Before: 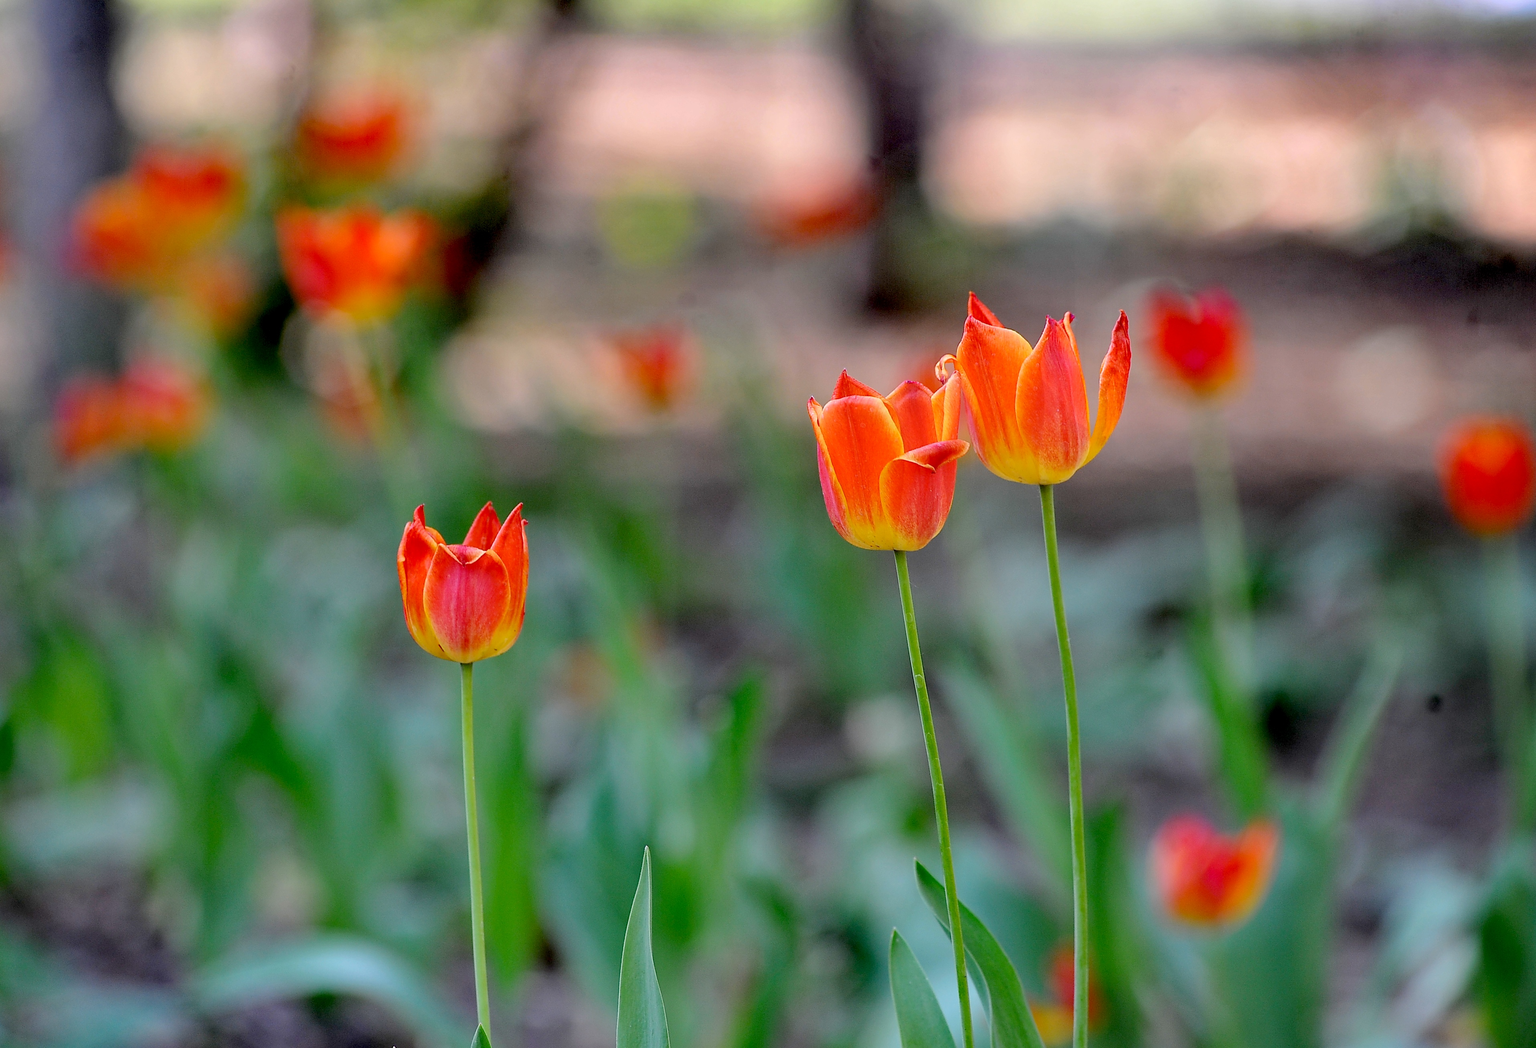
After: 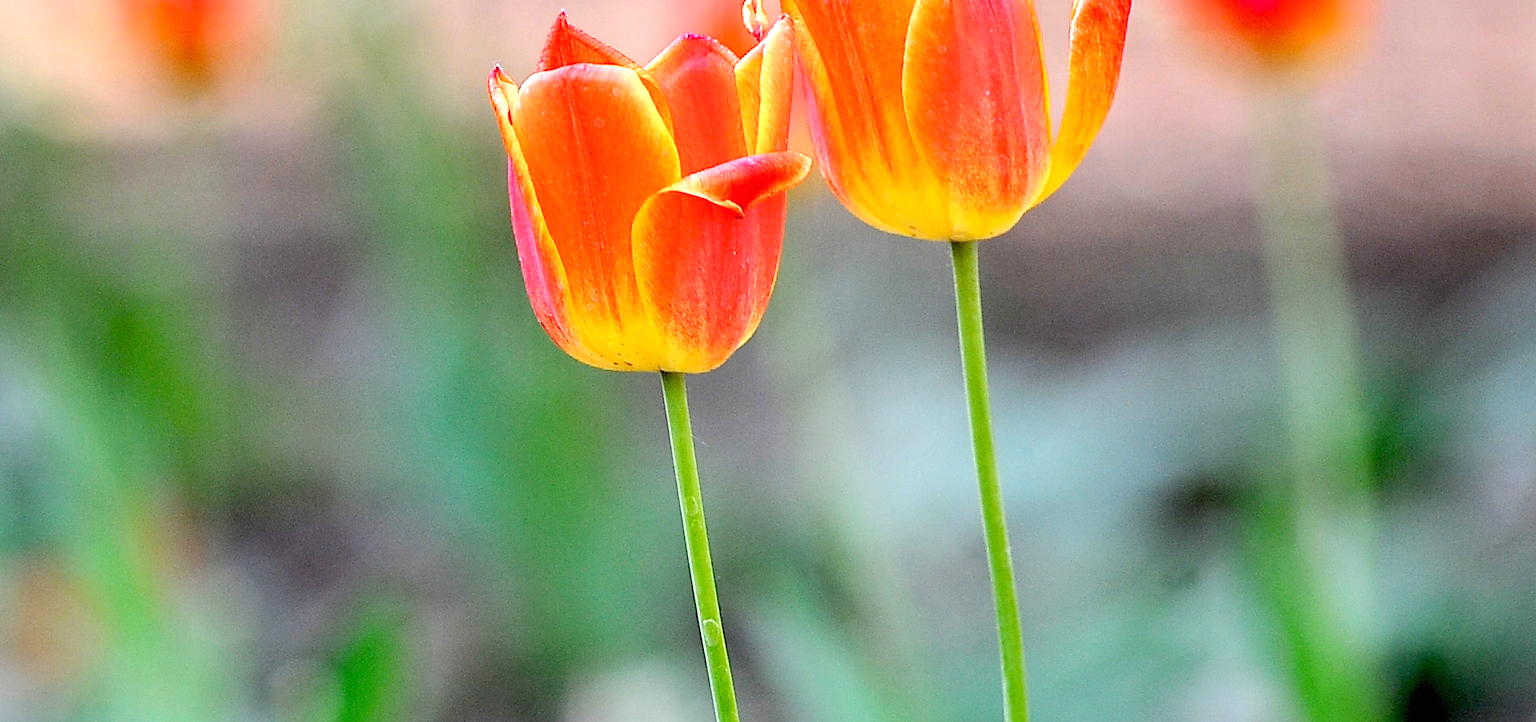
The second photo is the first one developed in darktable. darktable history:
exposure: black level correction 0, exposure 1 EV, compensate exposure bias true, compensate highlight preservation false
crop: left 36.607%, top 34.735%, right 13.146%, bottom 30.611%
